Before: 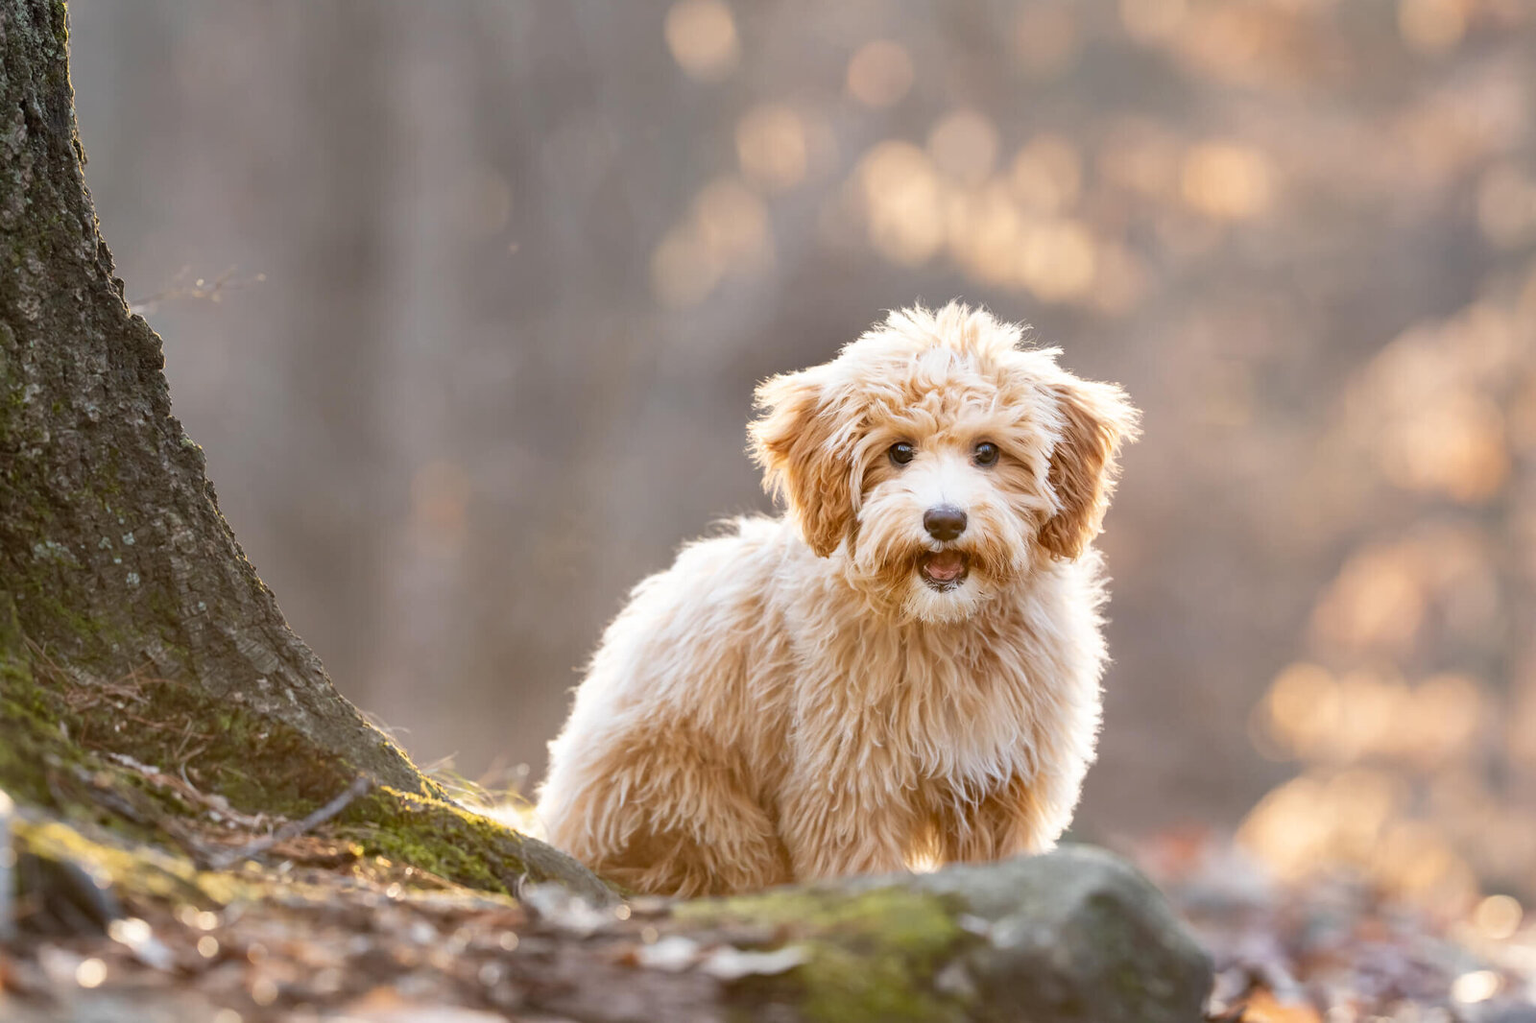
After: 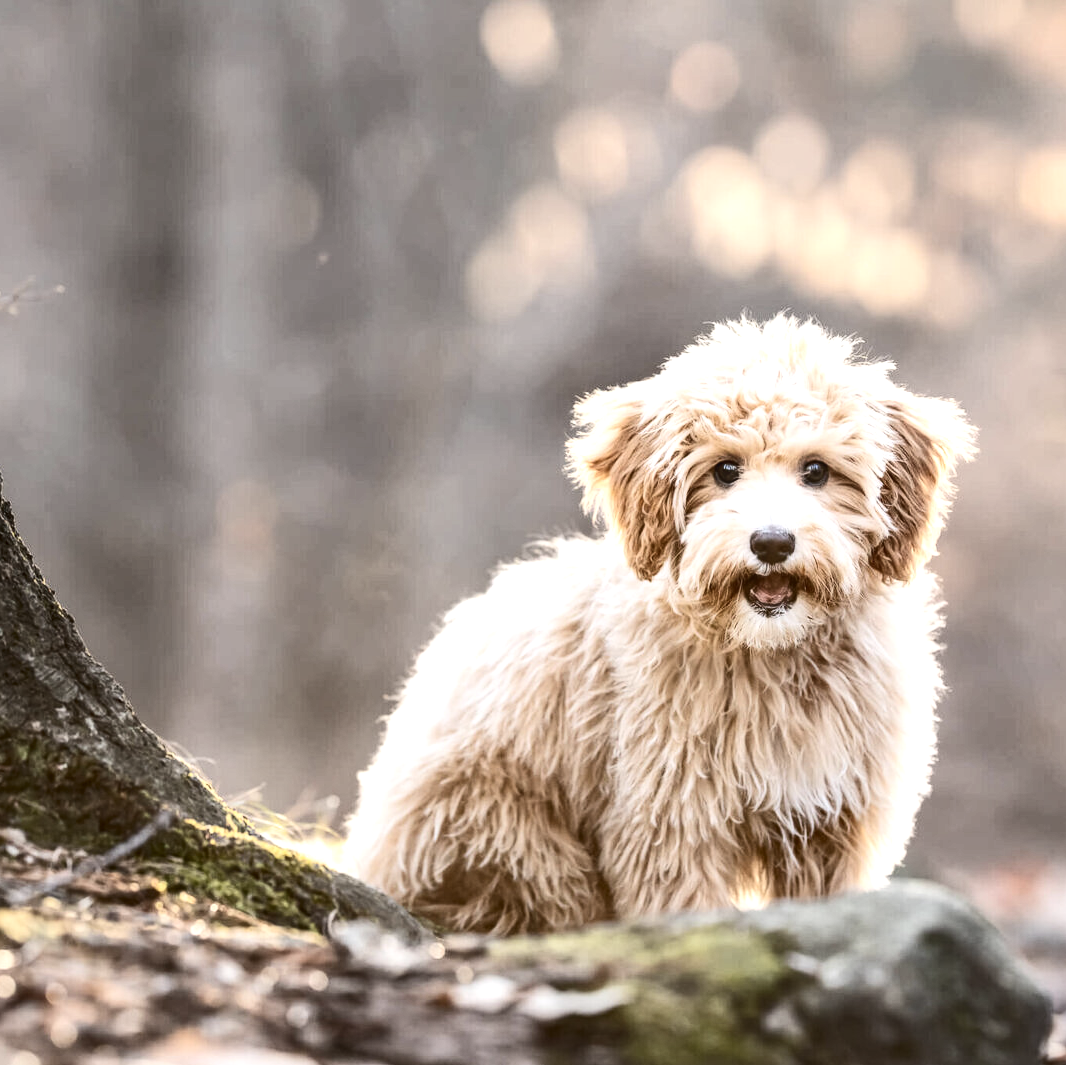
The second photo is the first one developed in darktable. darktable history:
crop and rotate: left 13.347%, right 19.993%
local contrast: on, module defaults
contrast brightness saturation: contrast 0.25, saturation -0.31
tone equalizer: -8 EV -0.417 EV, -7 EV -0.416 EV, -6 EV -0.309 EV, -5 EV -0.216 EV, -3 EV 0.198 EV, -2 EV 0.319 EV, -1 EV 0.367 EV, +0 EV 0.421 EV, edges refinement/feathering 500, mask exposure compensation -1.57 EV, preserve details no
